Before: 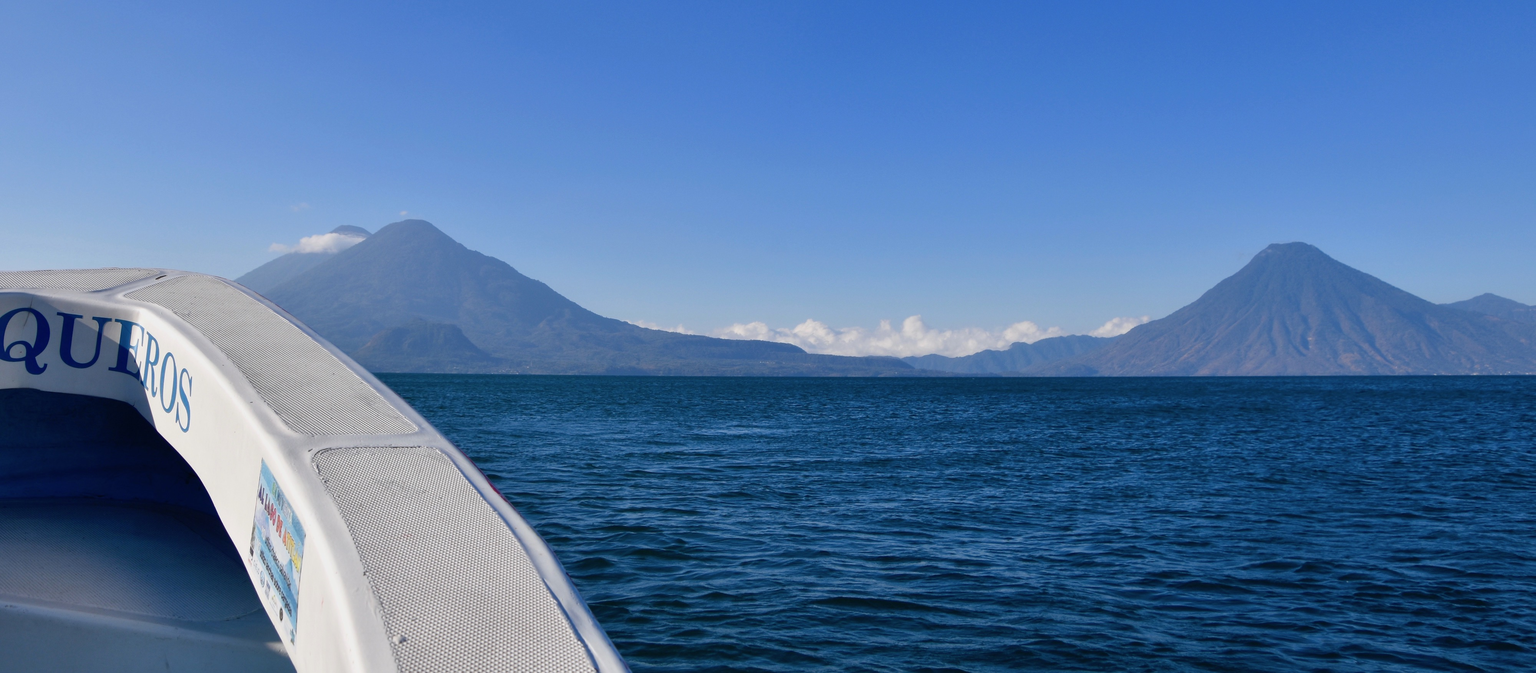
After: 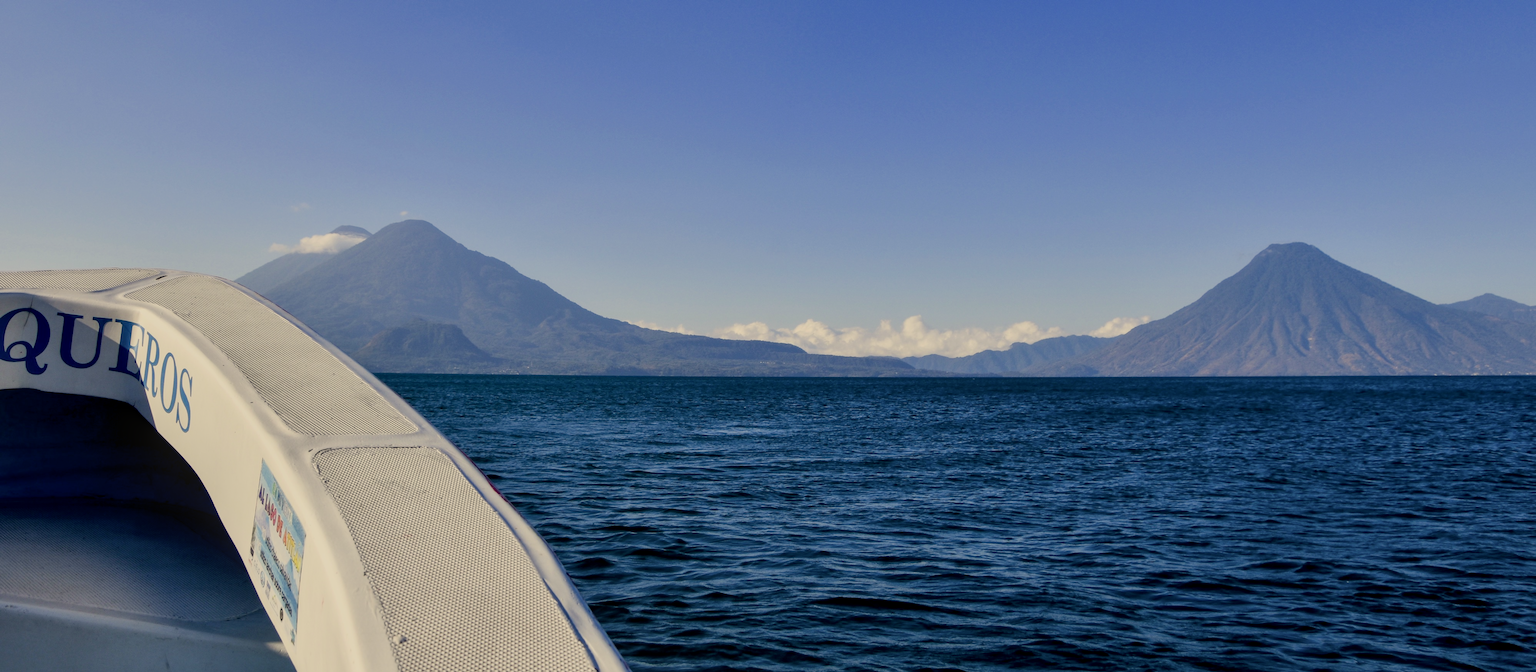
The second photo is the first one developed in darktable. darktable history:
filmic rgb: black relative exposure -7.65 EV, white relative exposure 4.56 EV, hardness 3.61, contrast 1.114
local contrast: on, module defaults
color correction: highlights a* 1.44, highlights b* 18.14
